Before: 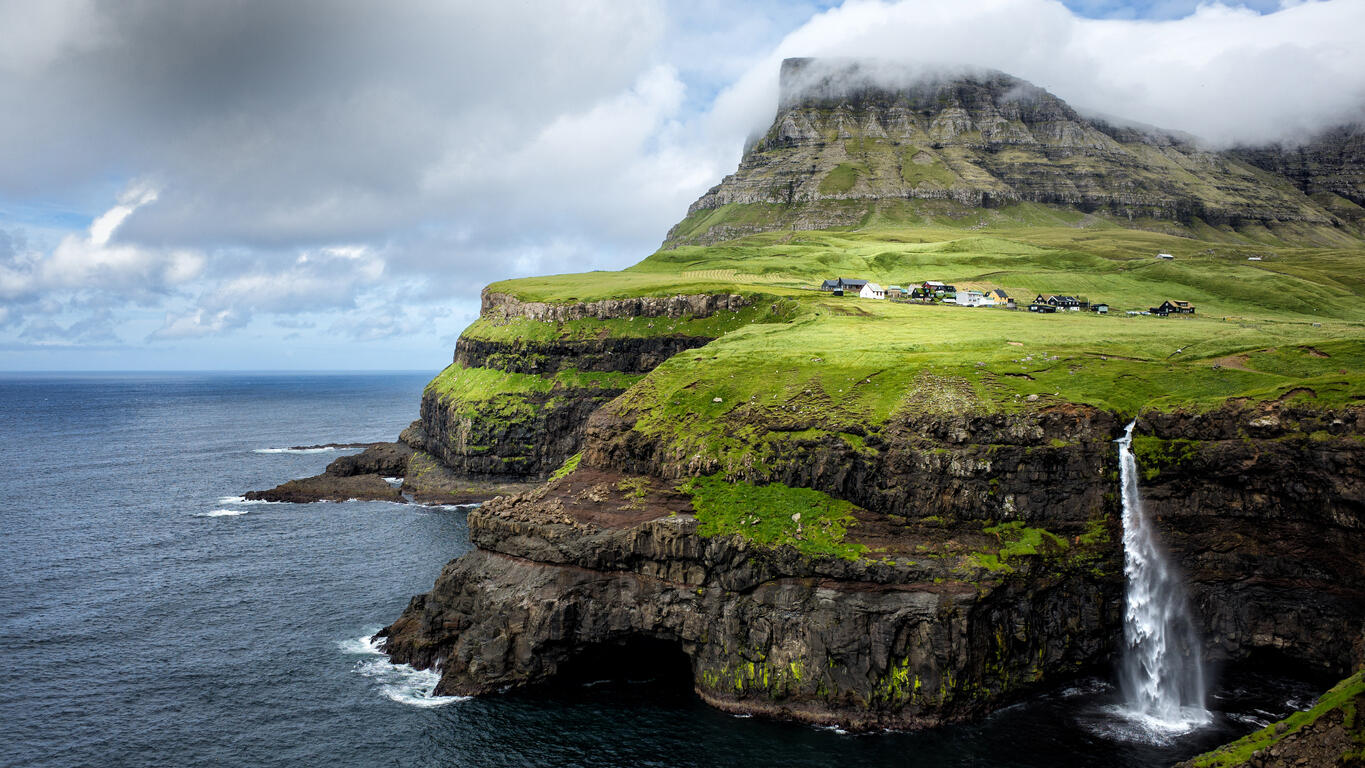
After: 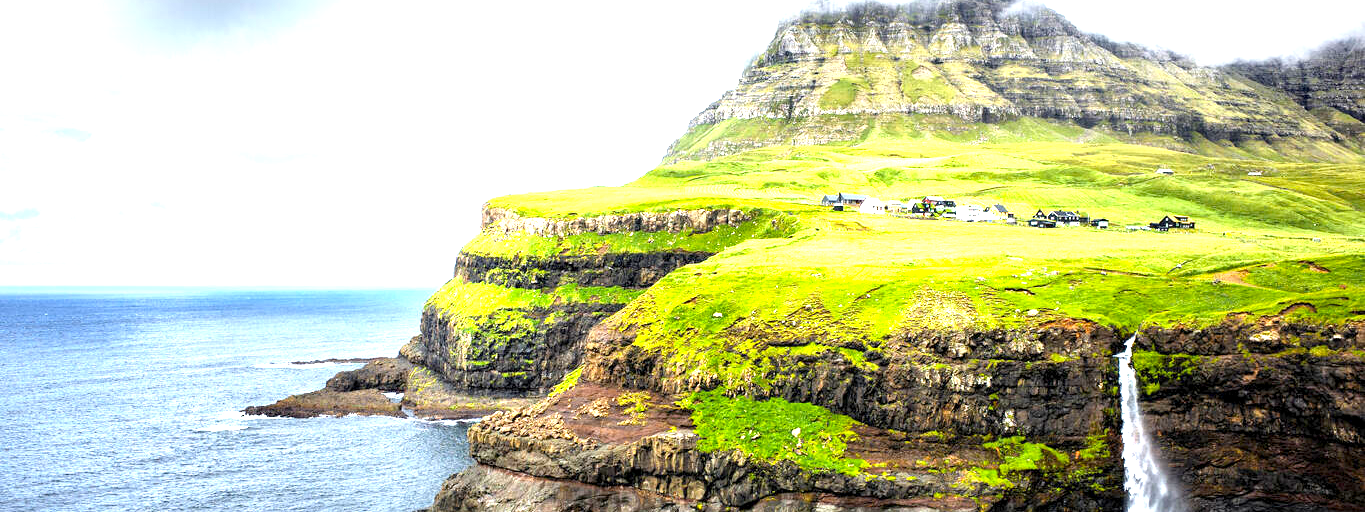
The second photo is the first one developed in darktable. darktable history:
color zones: curves: ch0 [(0.224, 0.526) (0.75, 0.5)]; ch1 [(0.055, 0.526) (0.224, 0.761) (0.377, 0.526) (0.75, 0.5)]
exposure: black level correction 0.001, exposure 1.822 EV, compensate exposure bias true, compensate highlight preservation false
tone curve: curves: ch0 [(0, 0) (0.584, 0.595) (1, 1)], preserve colors none
crop: top 11.166%, bottom 22.168%
